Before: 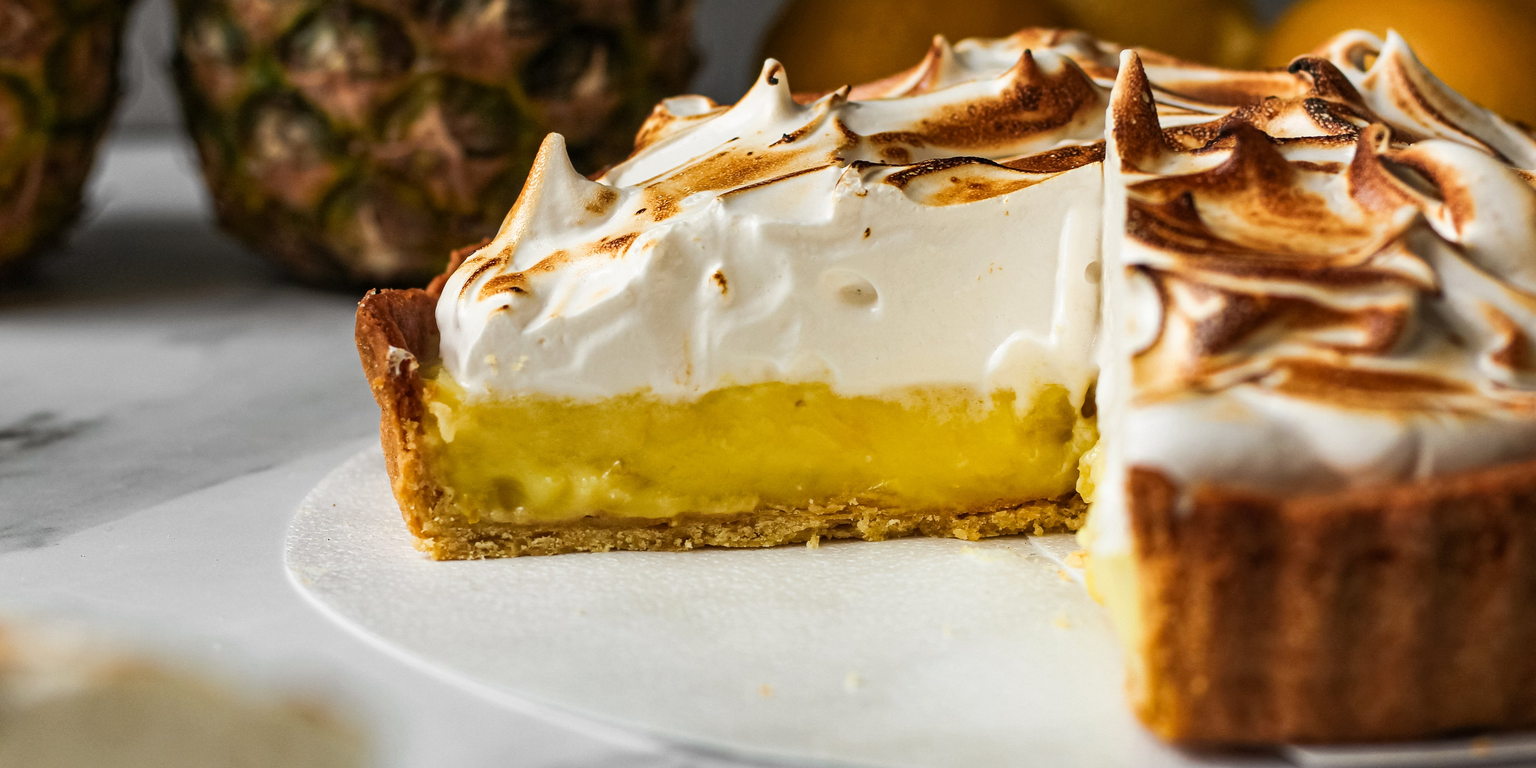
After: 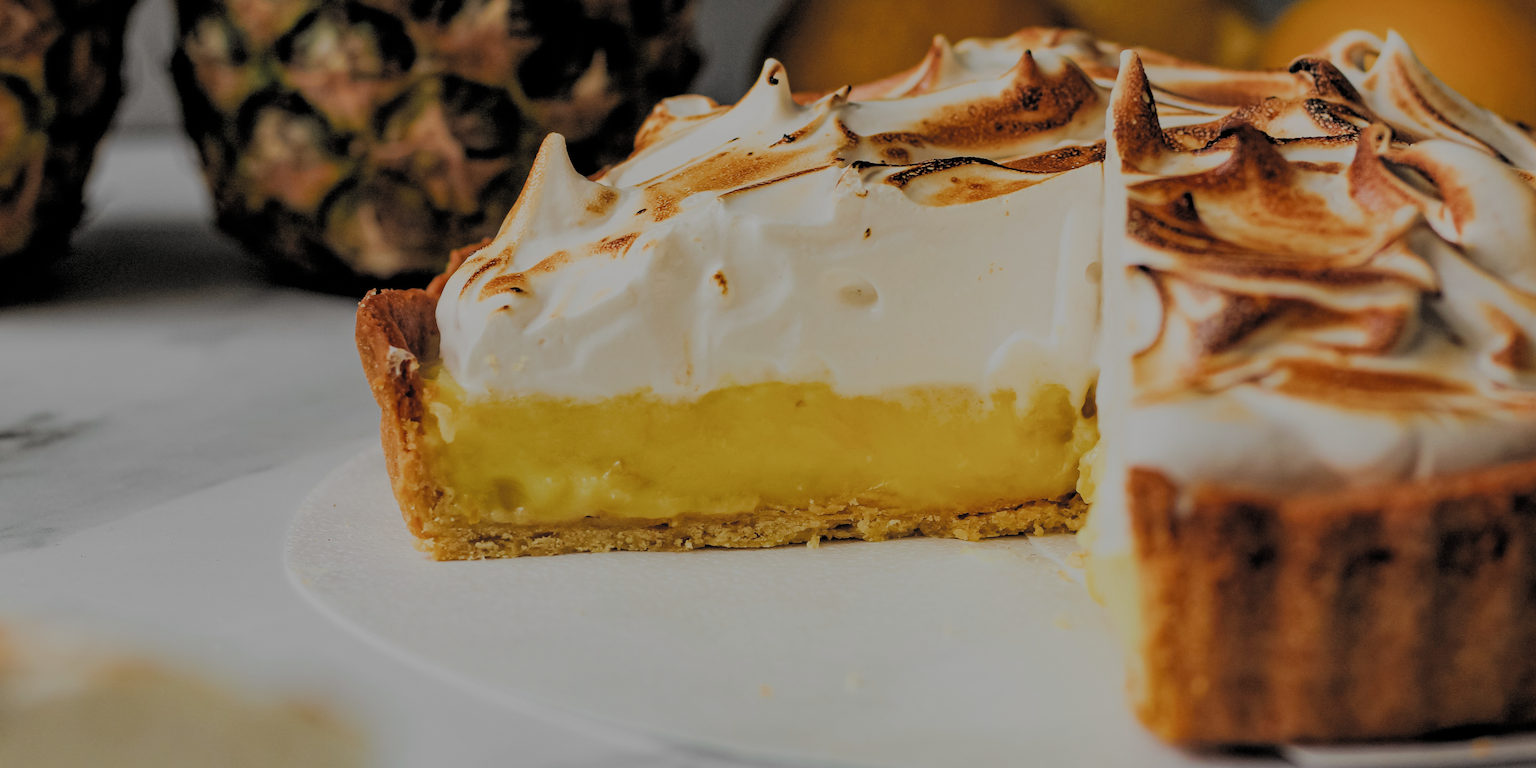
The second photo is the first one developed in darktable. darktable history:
filmic rgb: black relative exposure -4.47 EV, white relative exposure 6.54 EV, hardness 1.85, contrast 0.508, add noise in highlights 0.002, color science v3 (2019), use custom middle-gray values true, contrast in highlights soft
